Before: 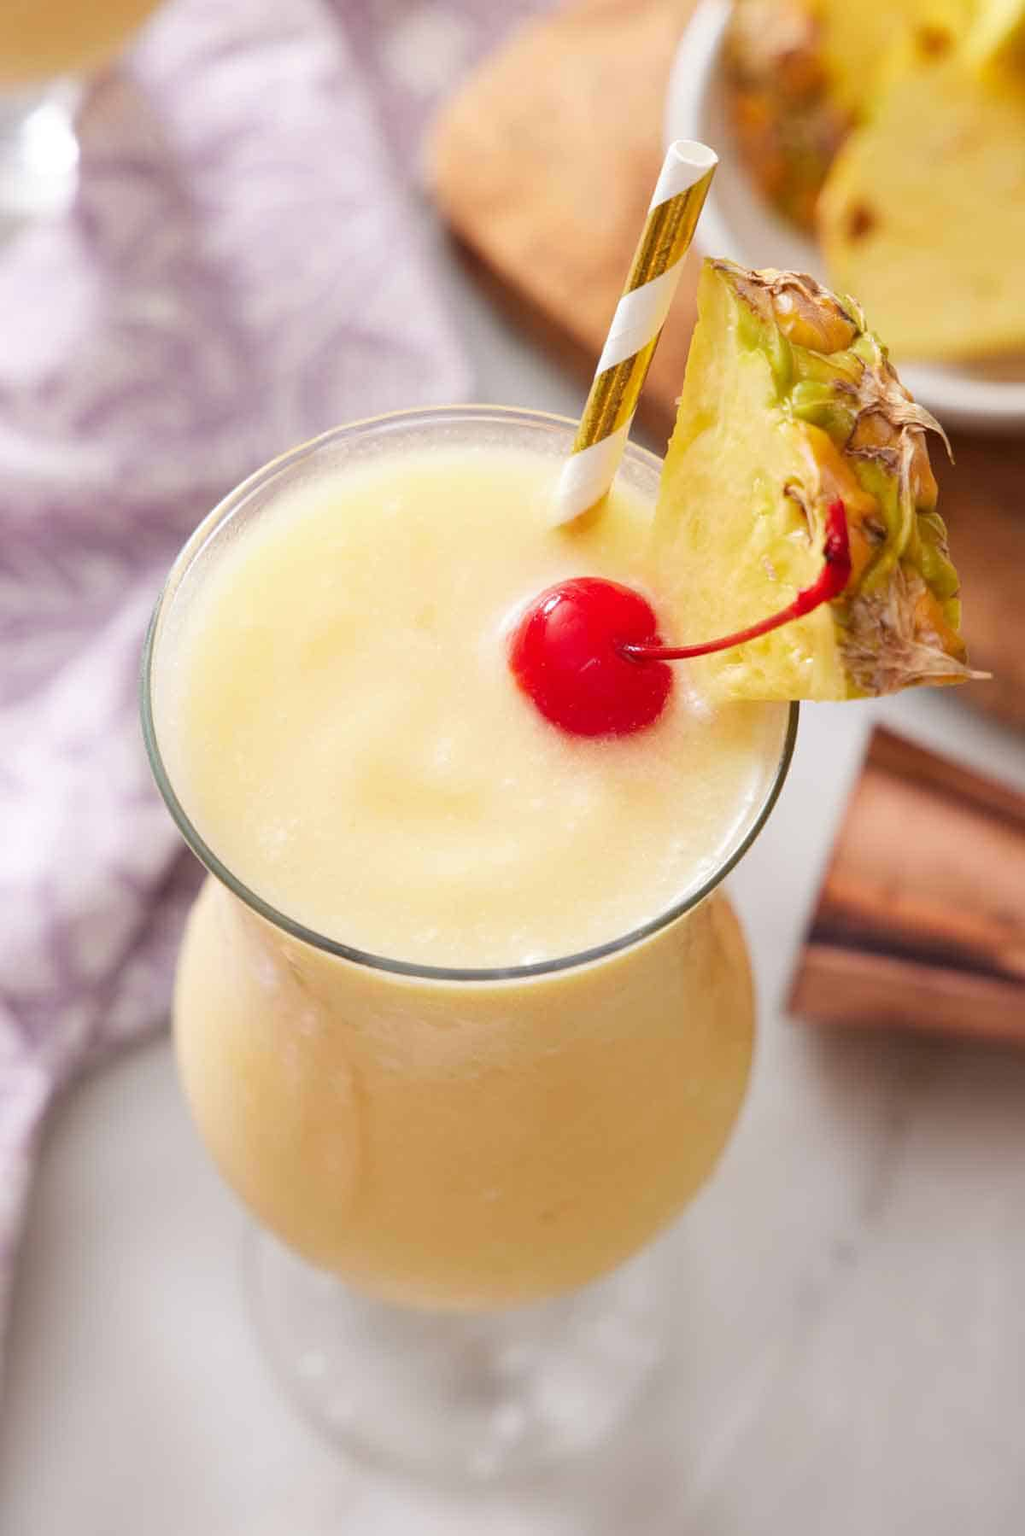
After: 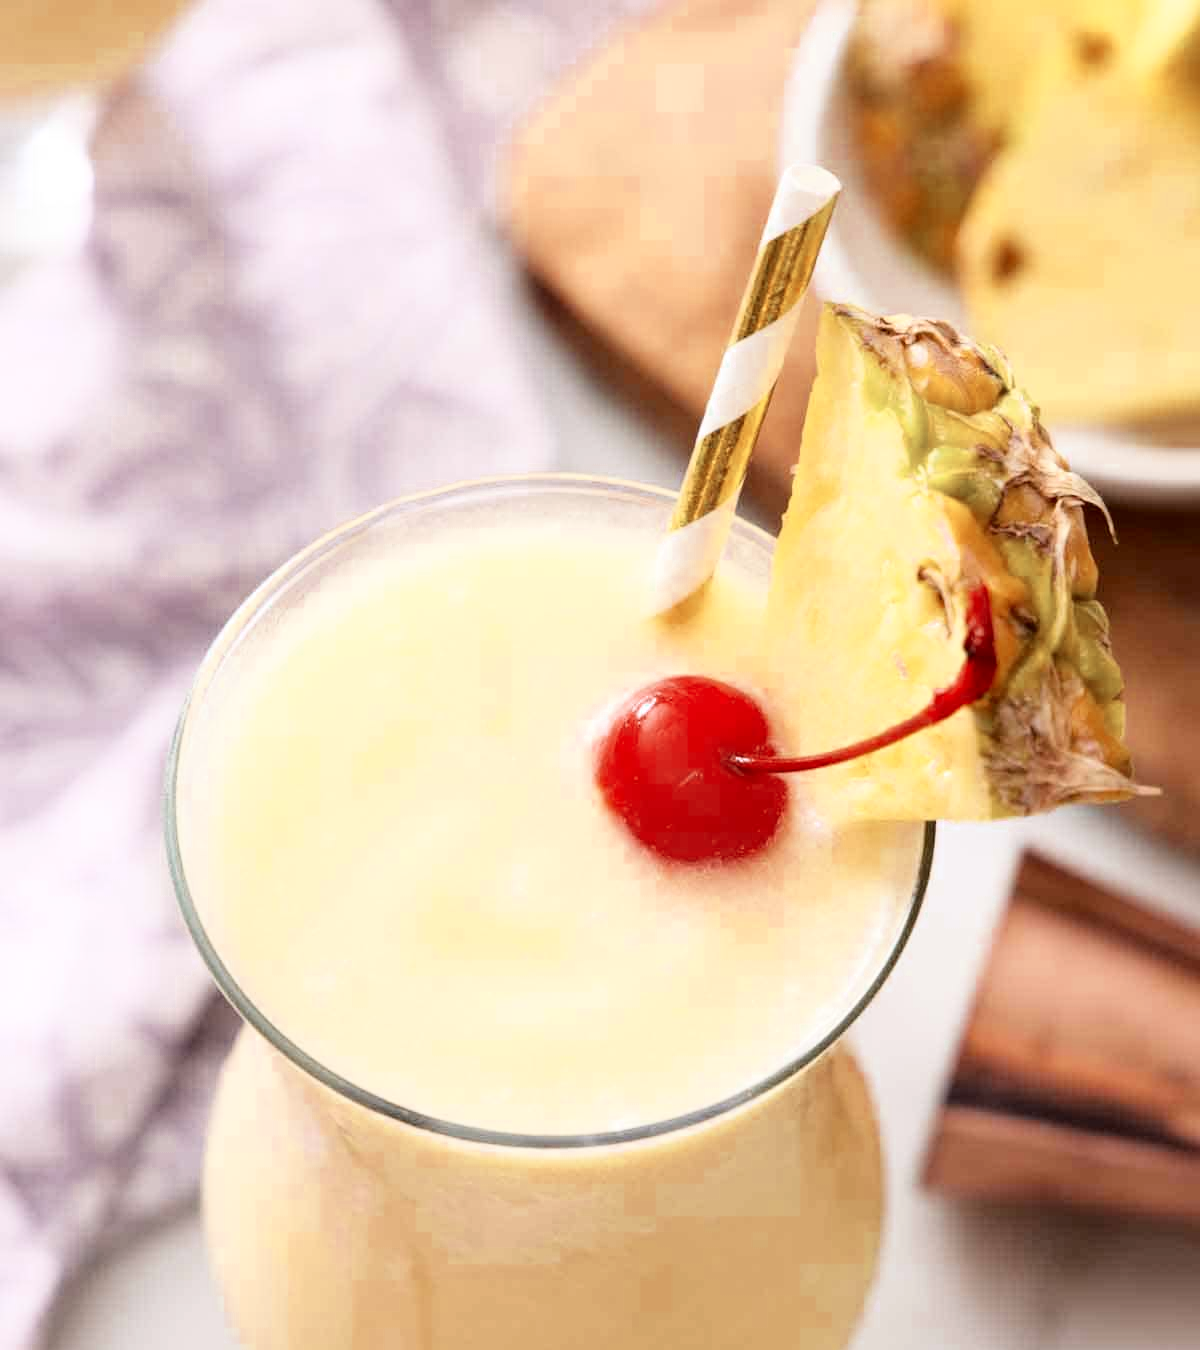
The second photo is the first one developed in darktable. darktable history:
tone curve: curves: ch0 [(0, 0.016) (0.11, 0.039) (0.259, 0.235) (0.383, 0.437) (0.499, 0.597) (0.733, 0.867) (0.843, 0.948) (1, 1)], color space Lab, independent channels, preserve colors none
color zones: curves: ch0 [(0, 0.5) (0.125, 0.4) (0.25, 0.5) (0.375, 0.4) (0.5, 0.4) (0.625, 0.6) (0.75, 0.6) (0.875, 0.5)]; ch1 [(0, 0.4) (0.125, 0.5) (0.25, 0.4) (0.375, 0.4) (0.5, 0.4) (0.625, 0.4) (0.75, 0.5) (0.875, 0.4)]; ch2 [(0, 0.6) (0.125, 0.5) (0.25, 0.5) (0.375, 0.6) (0.5, 0.6) (0.625, 0.5) (0.75, 0.5) (0.875, 0.5)]
crop: bottom 24.937%
